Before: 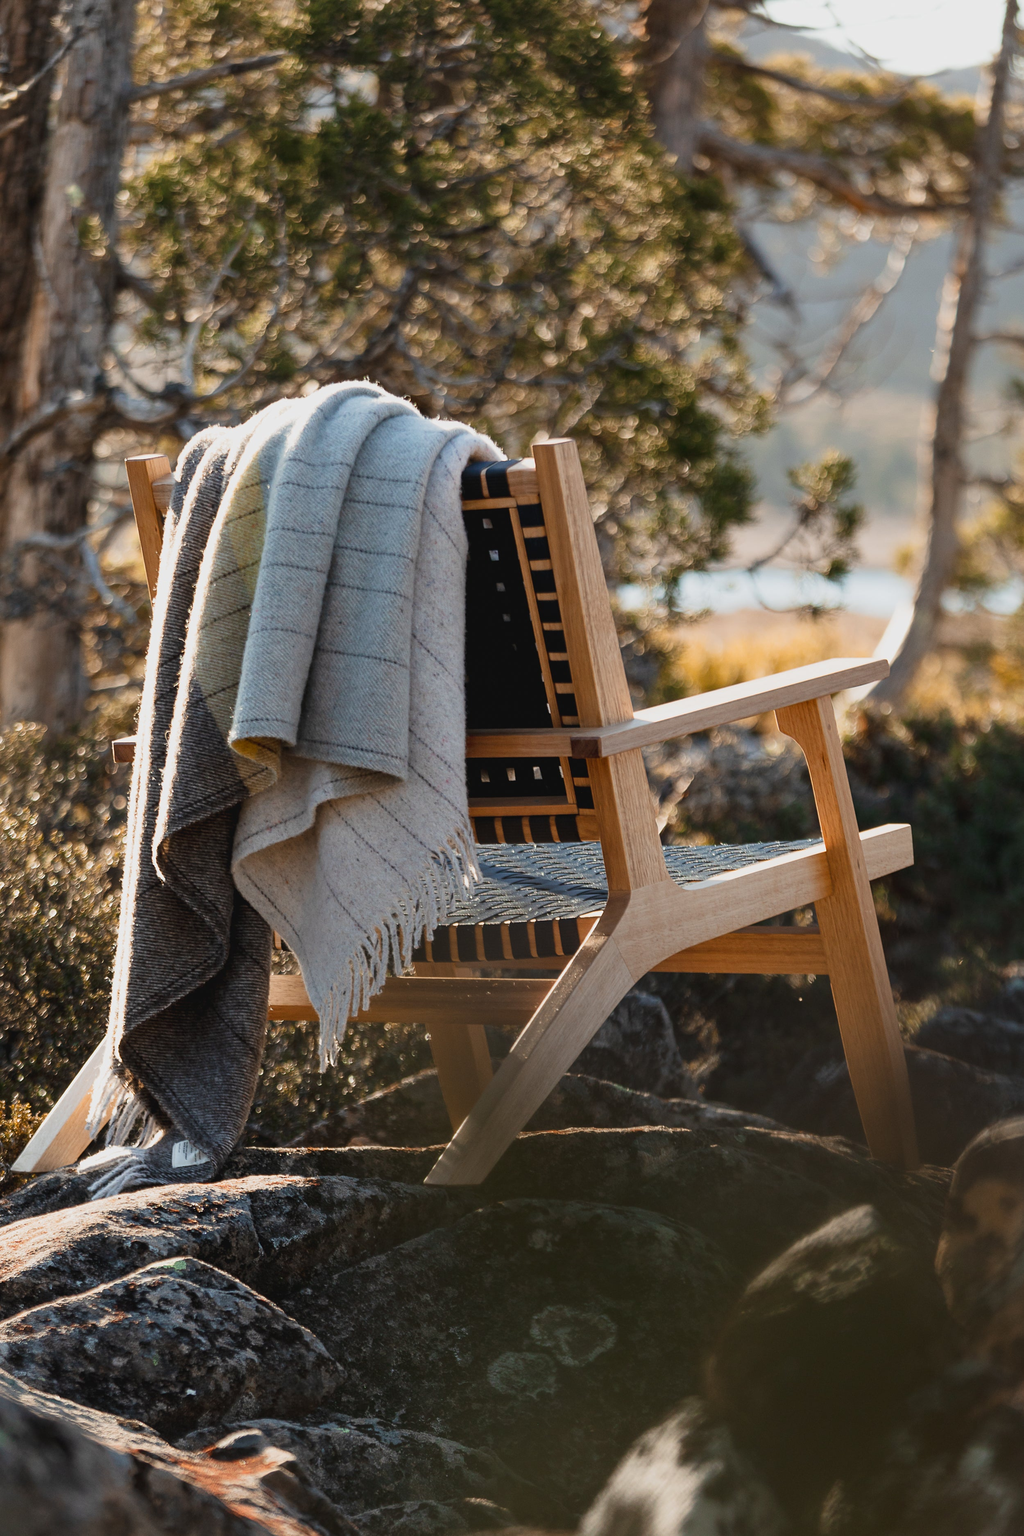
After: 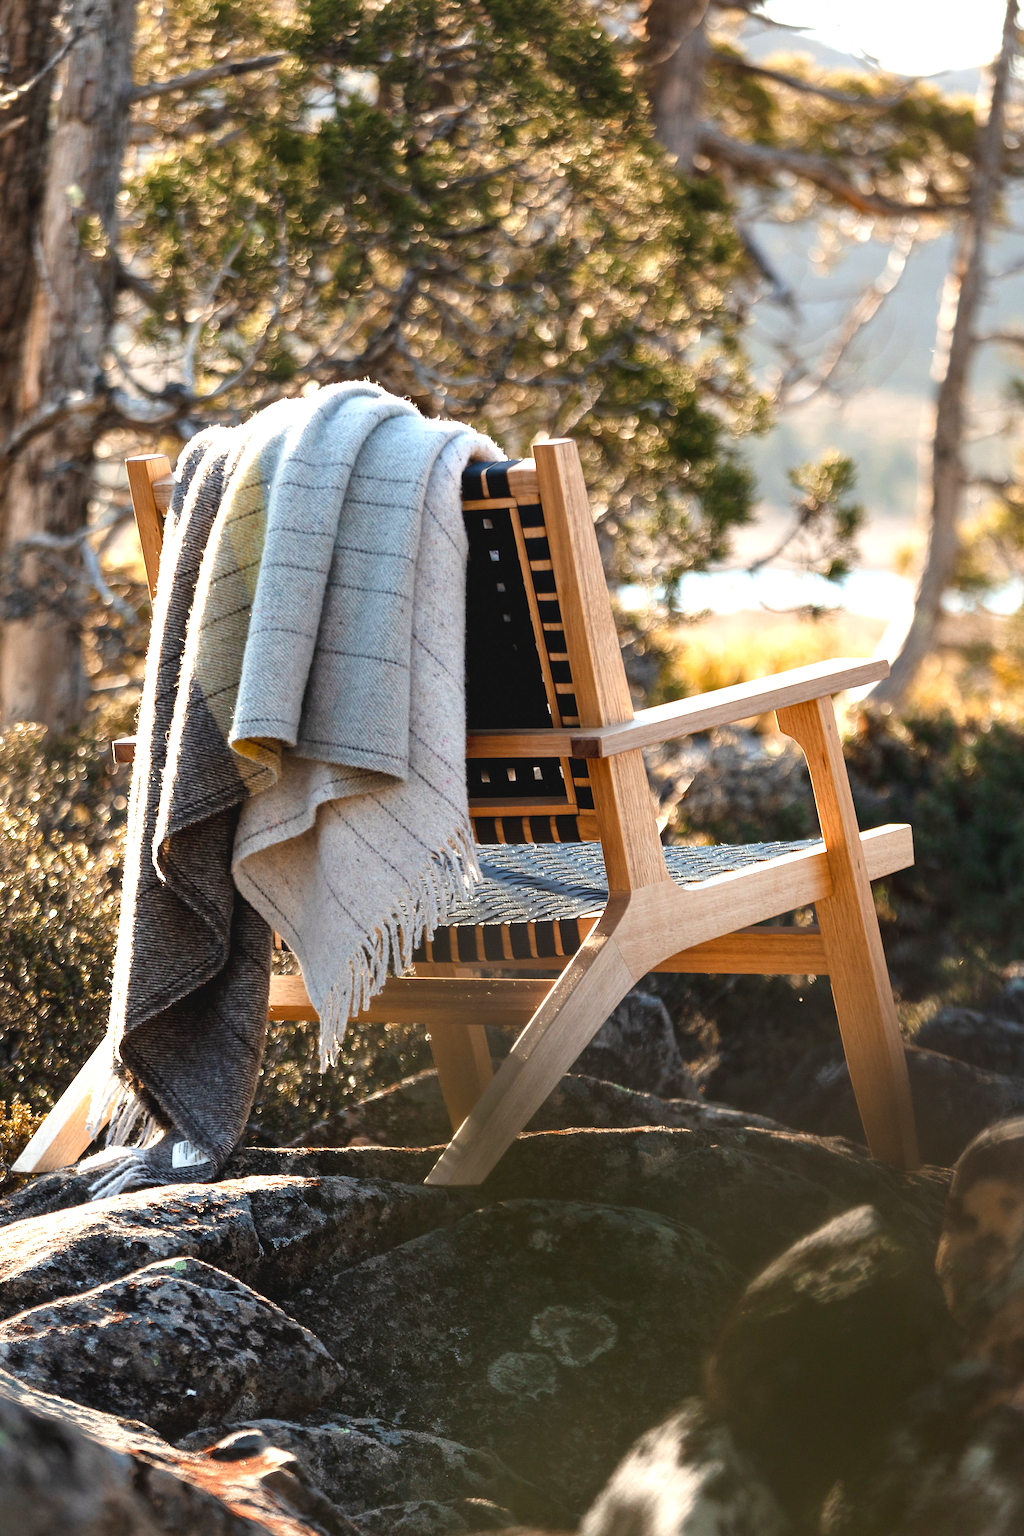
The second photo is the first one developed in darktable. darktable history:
levels: gray 59.4%, levels [0, 0.394, 0.787]
